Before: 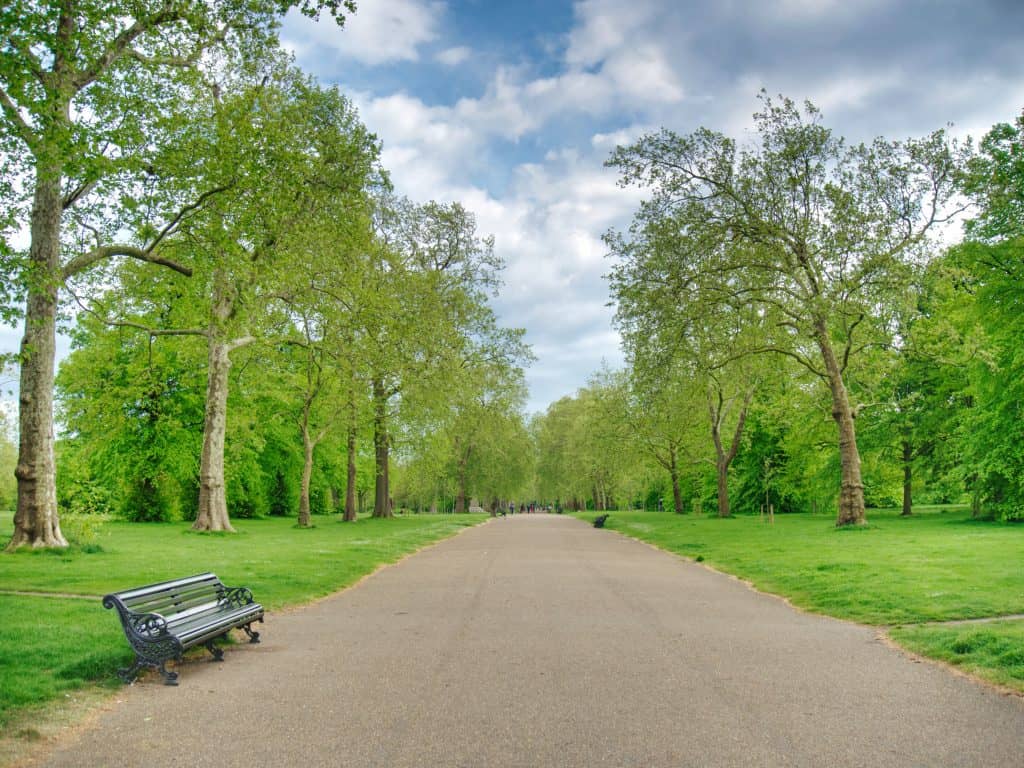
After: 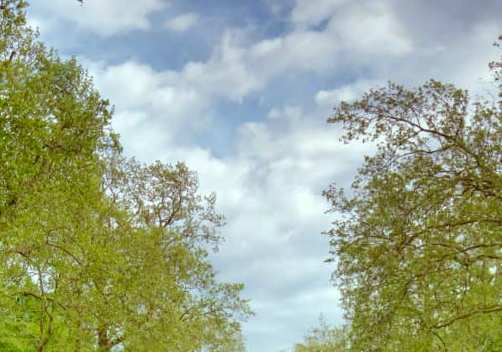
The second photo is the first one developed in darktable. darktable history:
crop: left 19.556%, right 30.401%, bottom 46.458%
rotate and perspective: rotation 1.69°, lens shift (vertical) -0.023, lens shift (horizontal) -0.291, crop left 0.025, crop right 0.988, crop top 0.092, crop bottom 0.842
color correction: highlights a* -7.23, highlights b* -0.161, shadows a* 20.08, shadows b* 11.73
